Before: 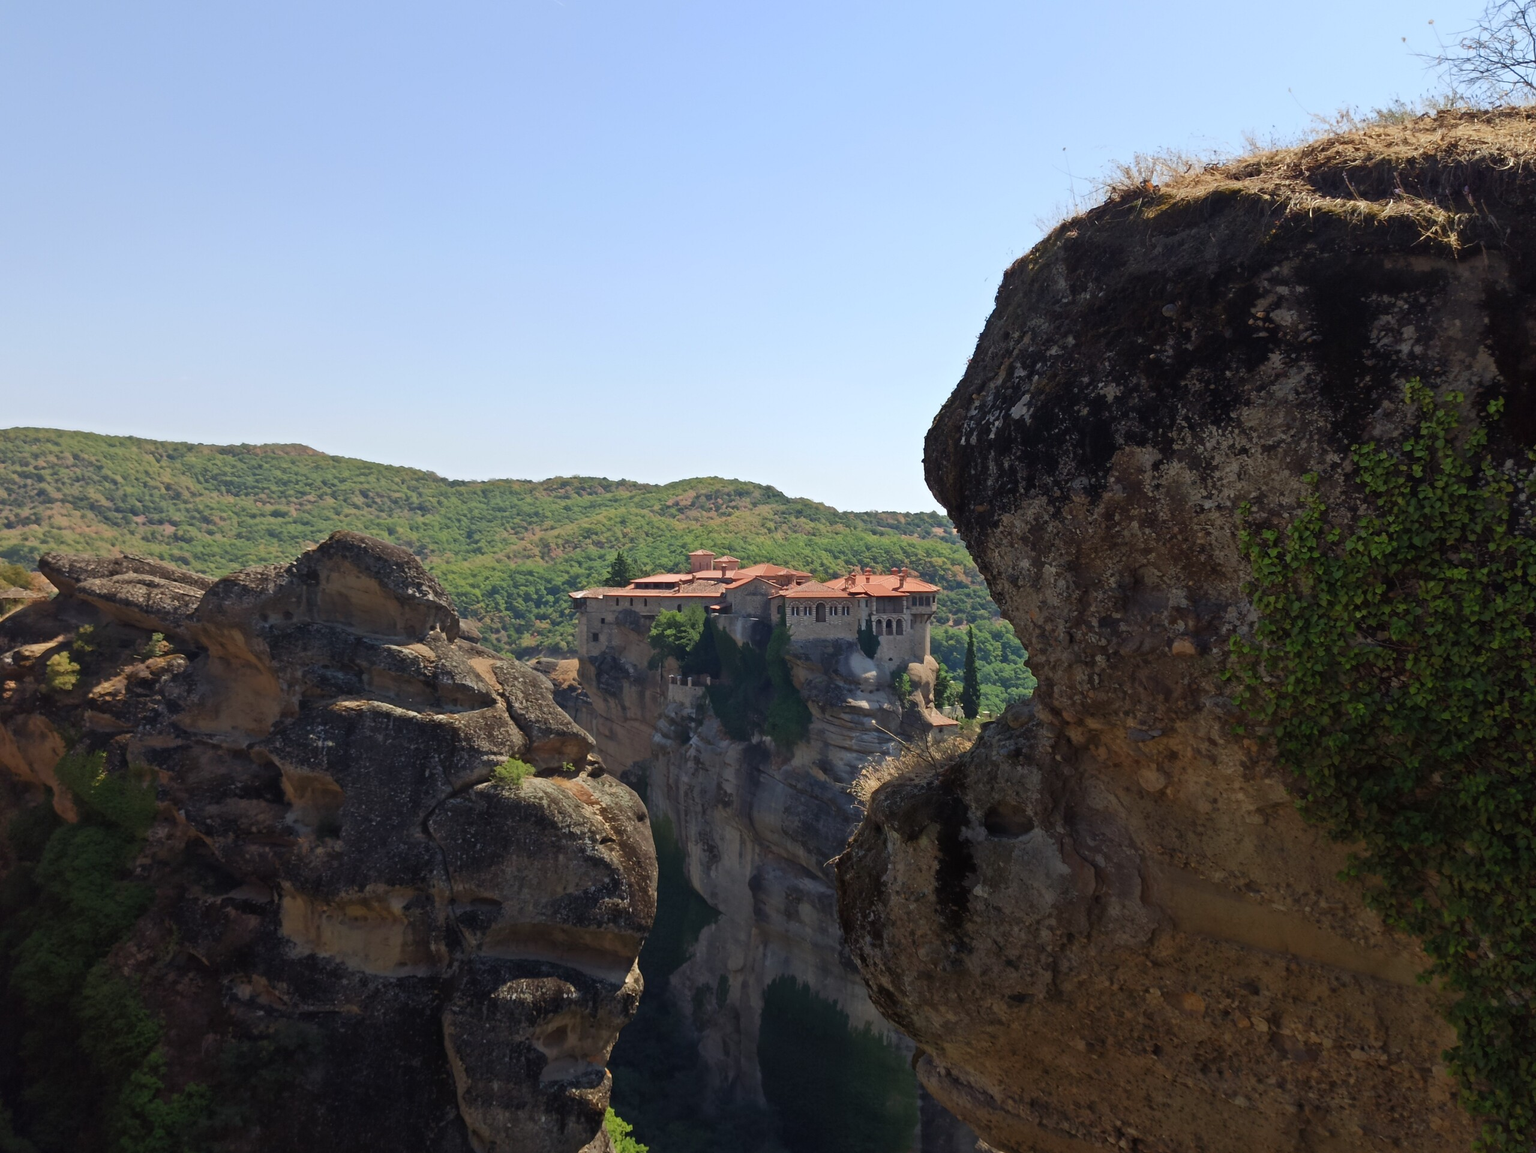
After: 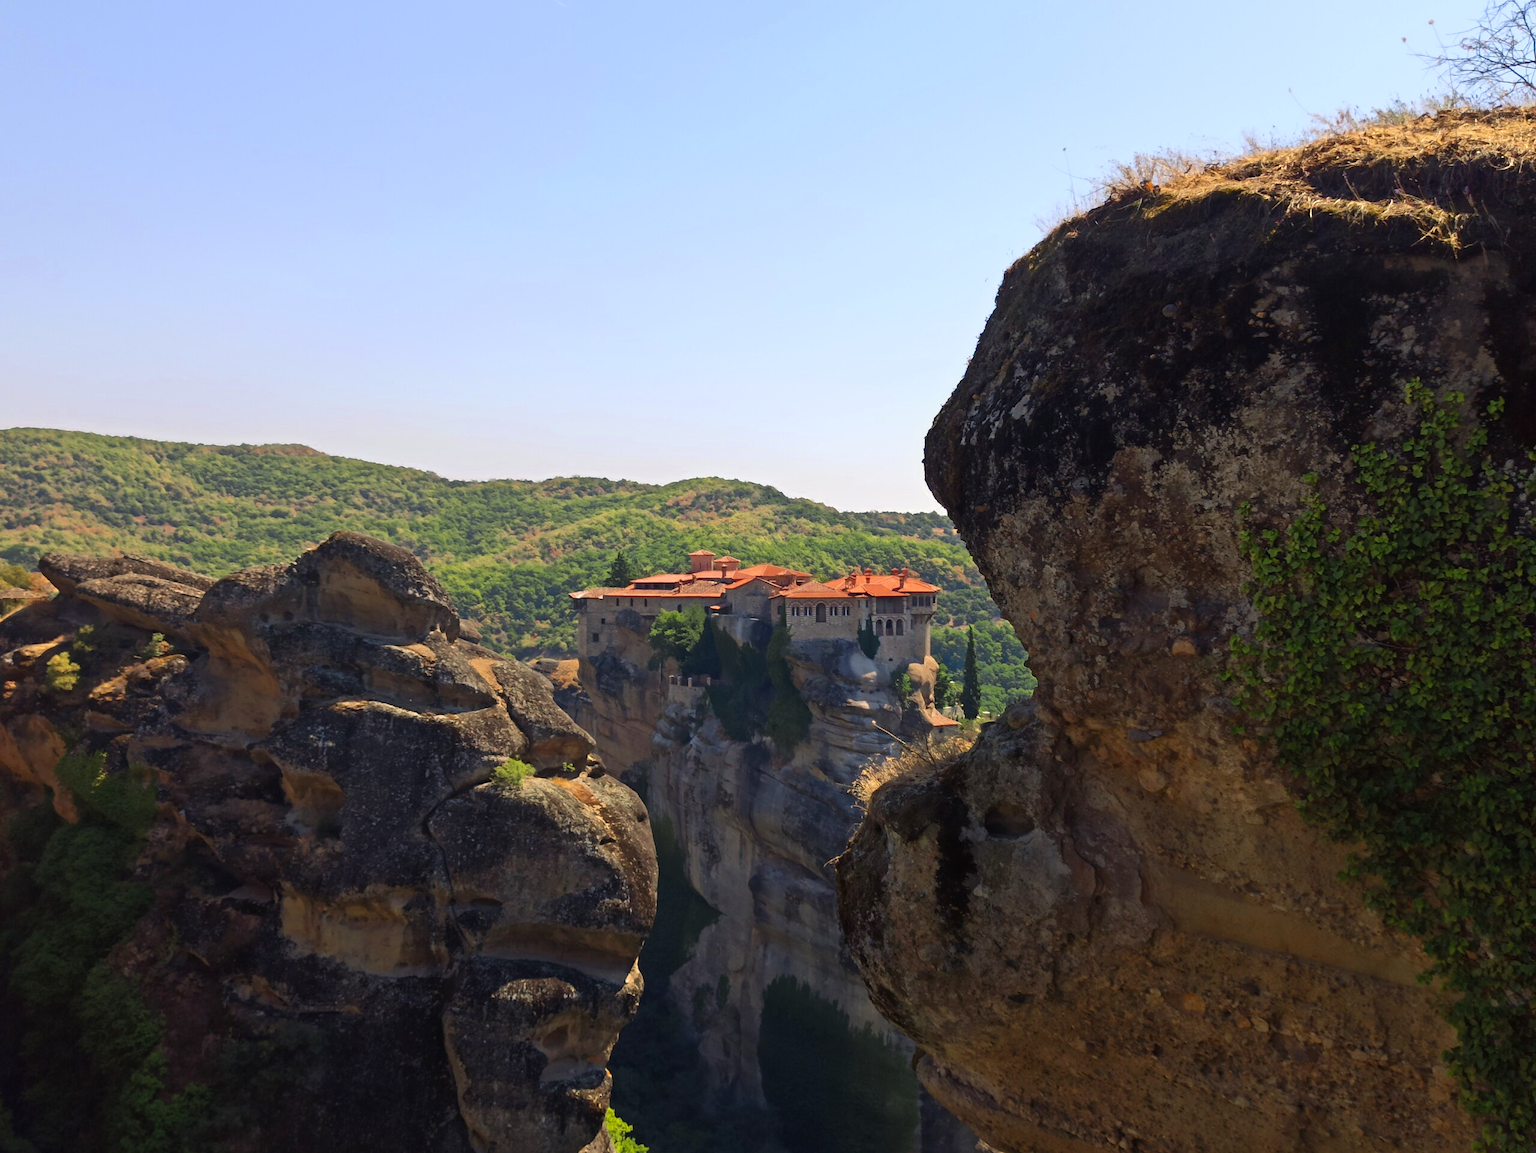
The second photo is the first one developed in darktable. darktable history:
color balance rgb: highlights gain › chroma 1.674%, highlights gain › hue 57.28°, linear chroma grading › shadows -2.06%, linear chroma grading › highlights -14.235%, linear chroma grading › global chroma -9.434%, linear chroma grading › mid-tones -9.838%, perceptual saturation grading › global saturation 59.272%, perceptual saturation grading › highlights 20.835%, perceptual saturation grading › shadows -49.159%
color zones: curves: ch0 [(0.004, 0.305) (0.261, 0.623) (0.389, 0.399) (0.708, 0.571) (0.947, 0.34)]; ch1 [(0.025, 0.645) (0.229, 0.584) (0.326, 0.551) (0.484, 0.262) (0.757, 0.643)]
